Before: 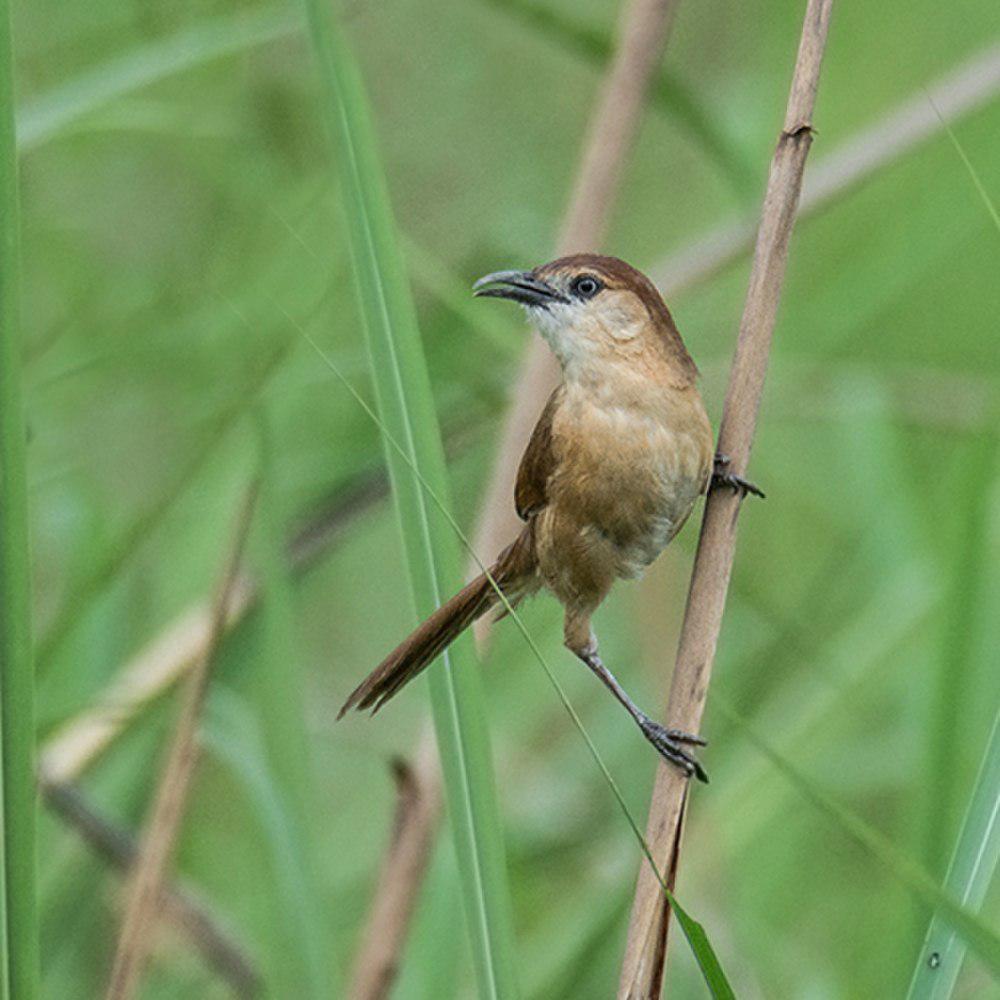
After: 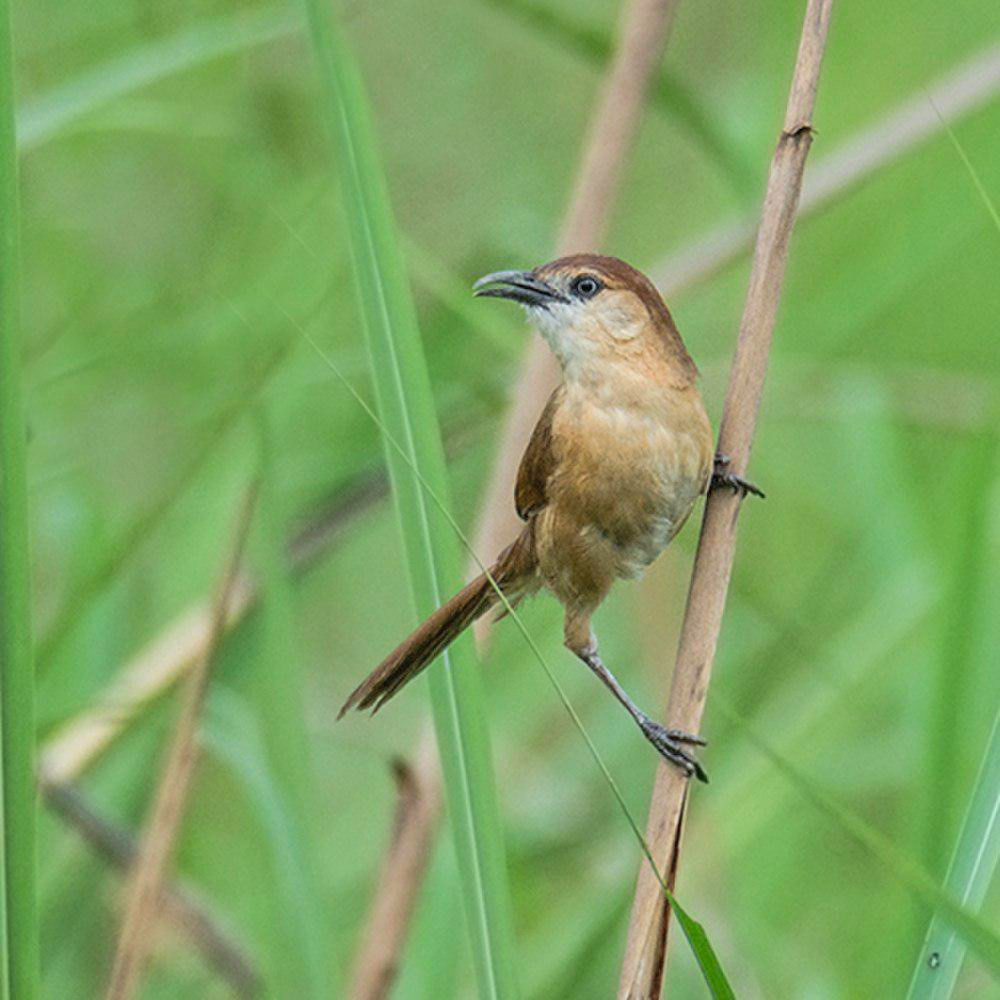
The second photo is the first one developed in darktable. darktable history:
contrast brightness saturation: brightness 0.091, saturation 0.191
